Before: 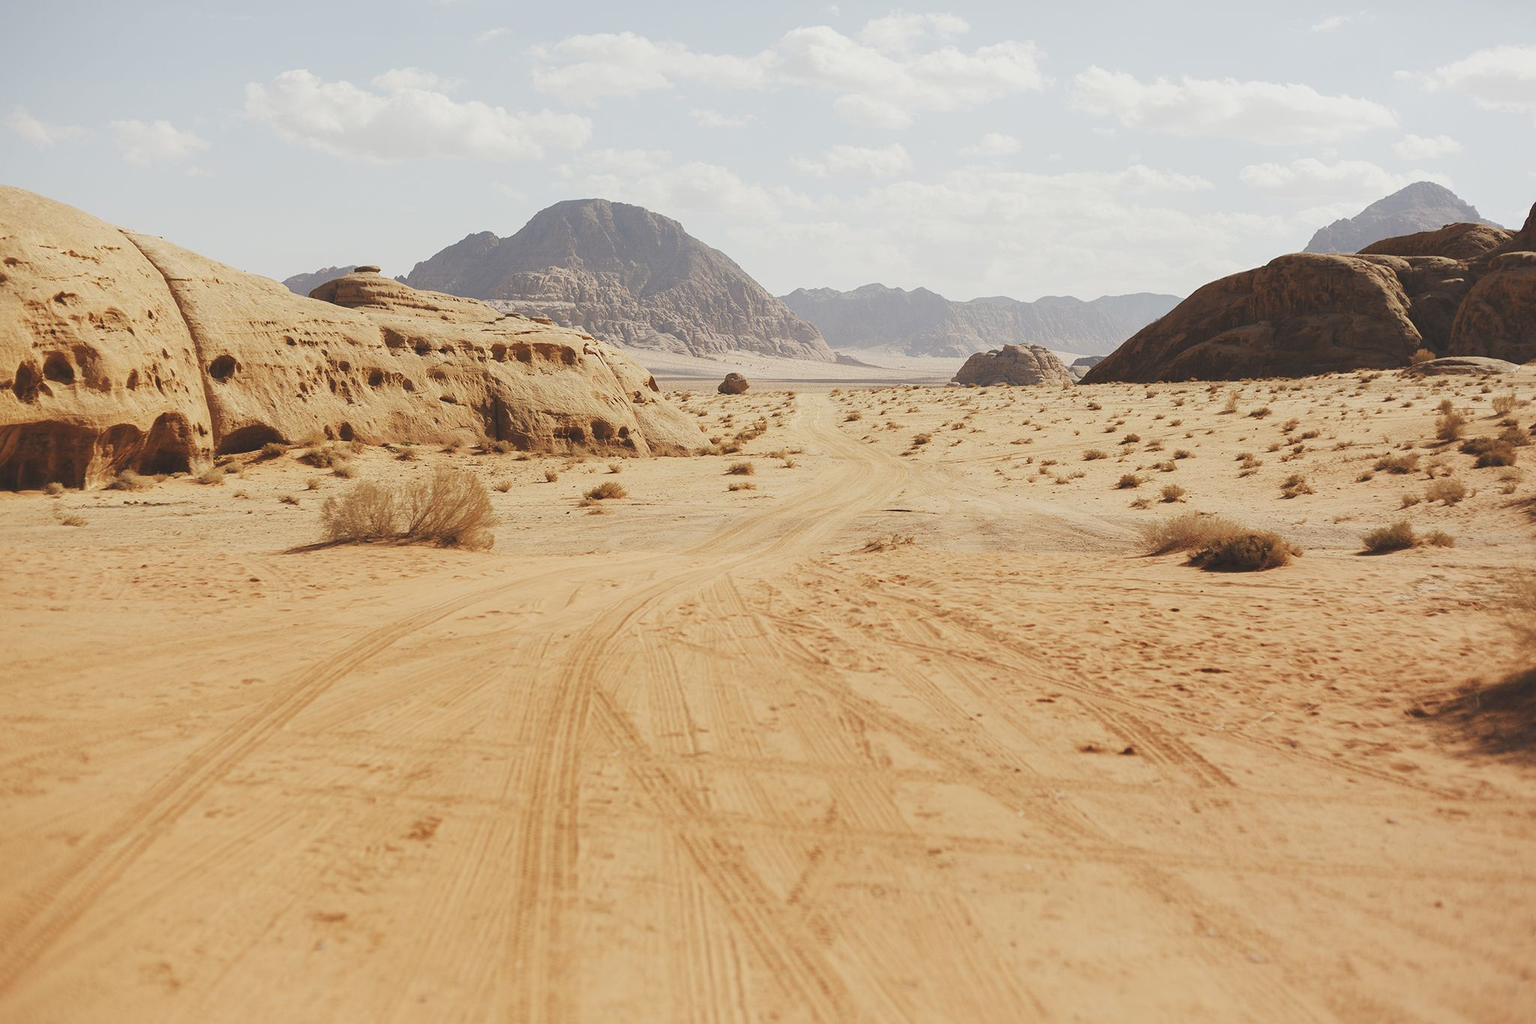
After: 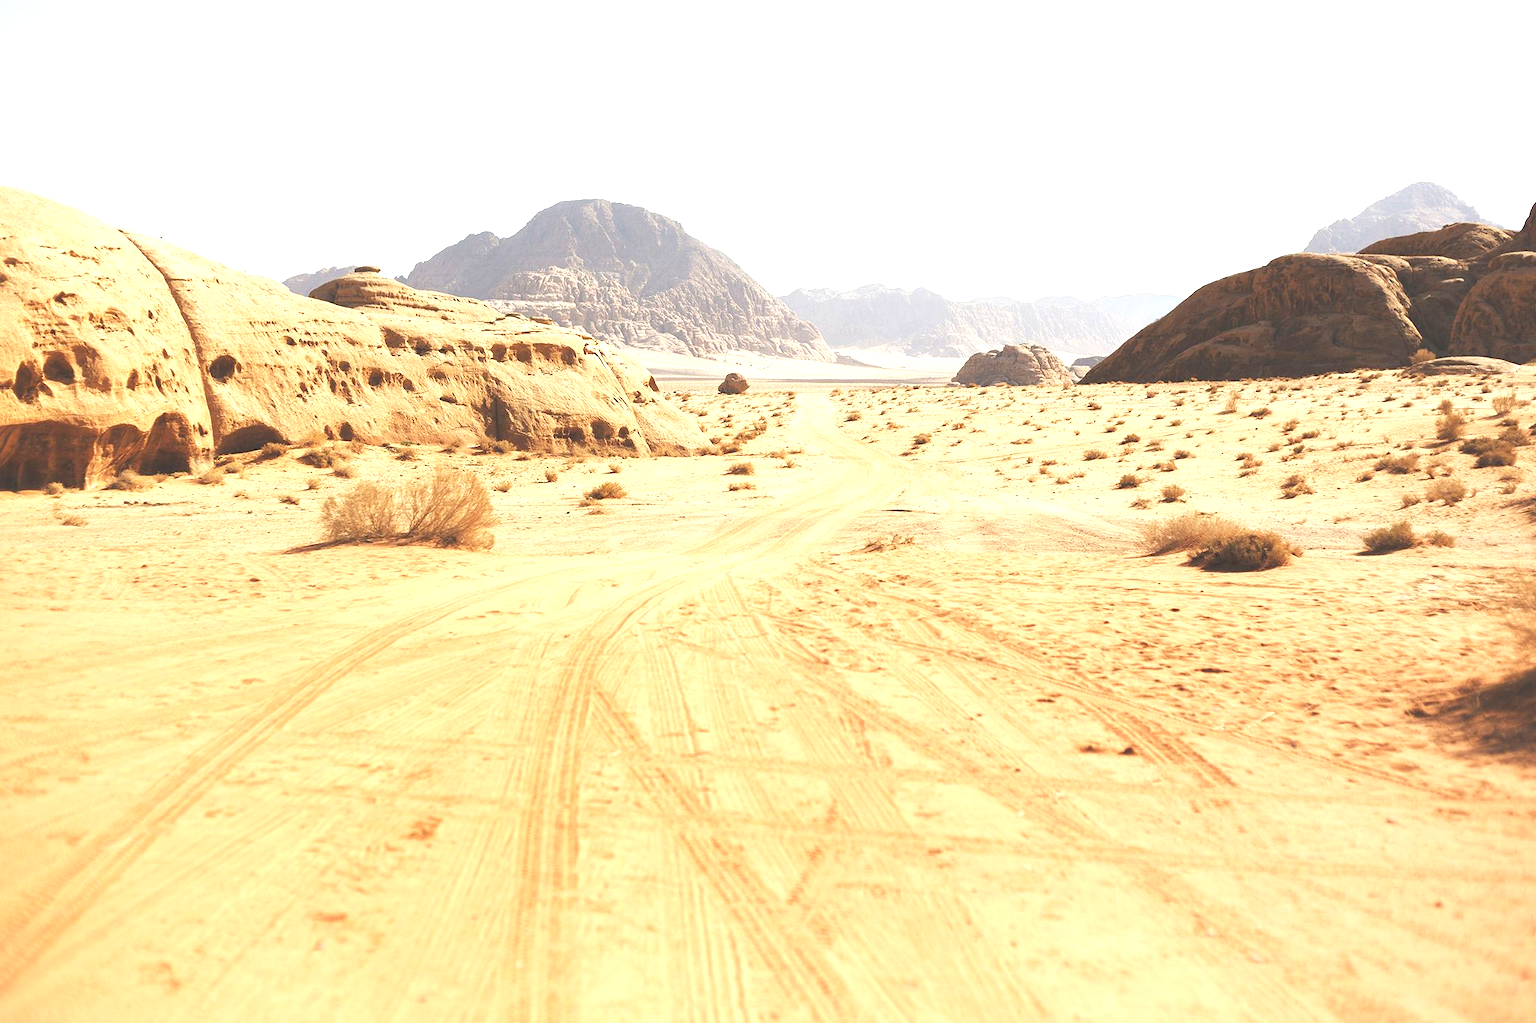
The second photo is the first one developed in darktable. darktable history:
exposure: black level correction 0, exposure 1.2 EV, compensate exposure bias true, compensate highlight preservation false
contrast brightness saturation: contrast -0.02, brightness -0.01, saturation 0.03
